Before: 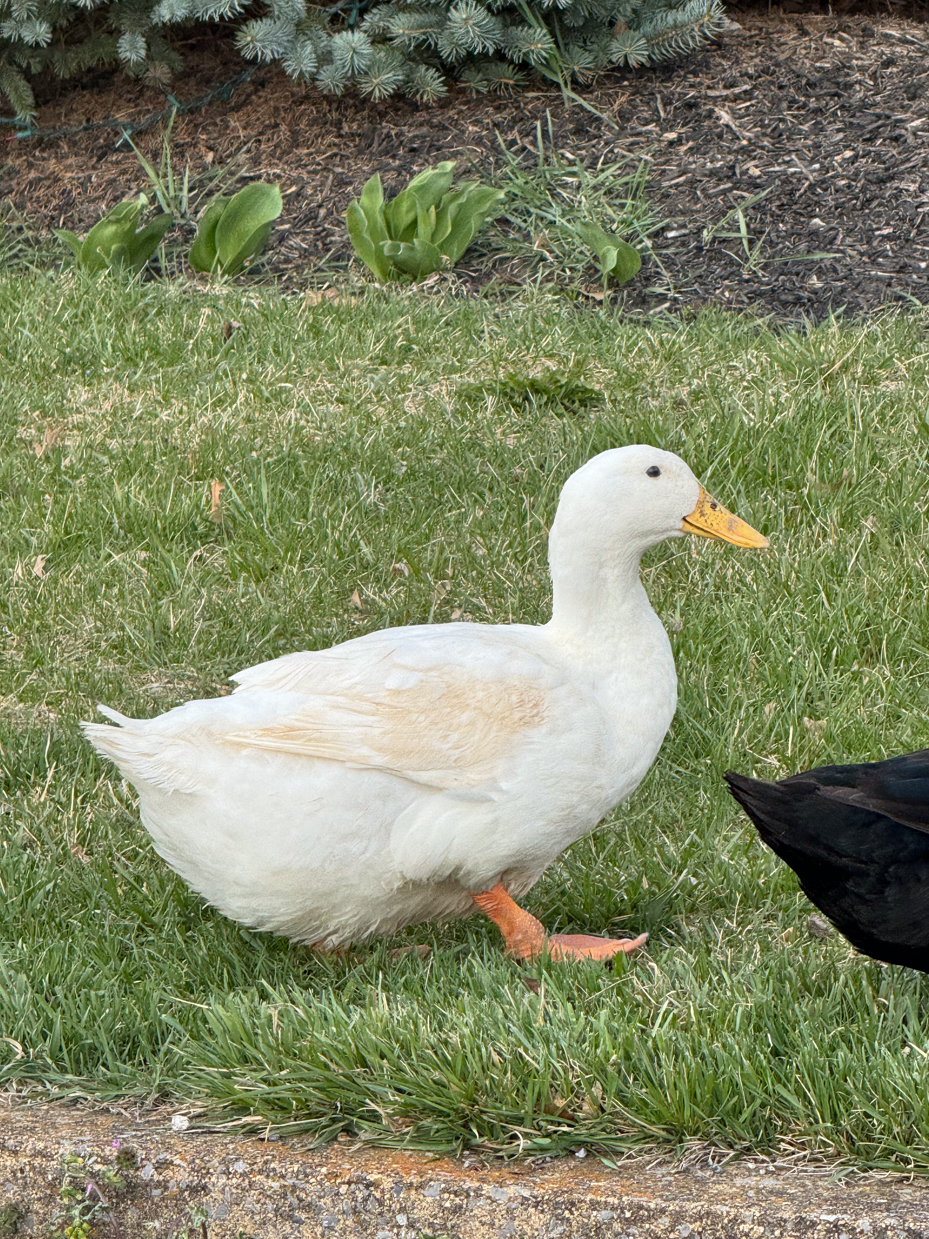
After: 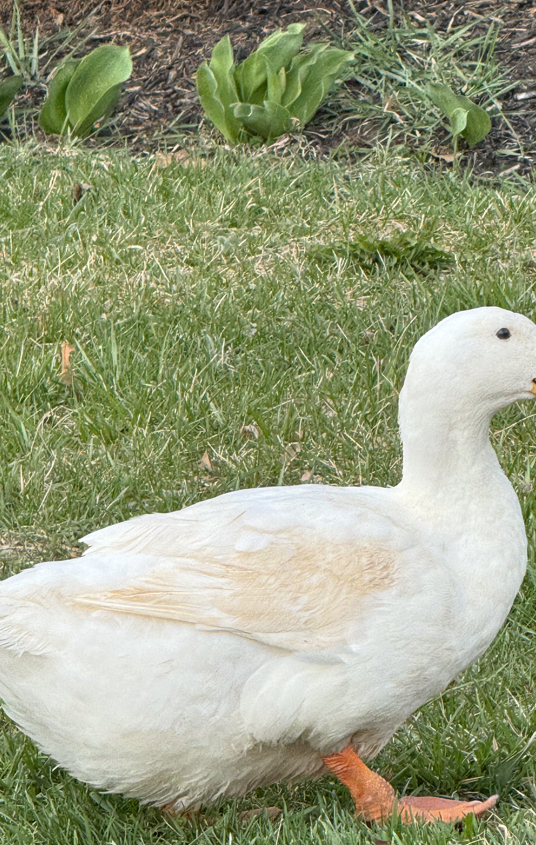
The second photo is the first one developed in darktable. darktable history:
color zones: curves: ch0 [(0.25, 0.5) (0.463, 0.627) (0.484, 0.637) (0.75, 0.5)]
crop: left 16.202%, top 11.208%, right 26.045%, bottom 20.557%
